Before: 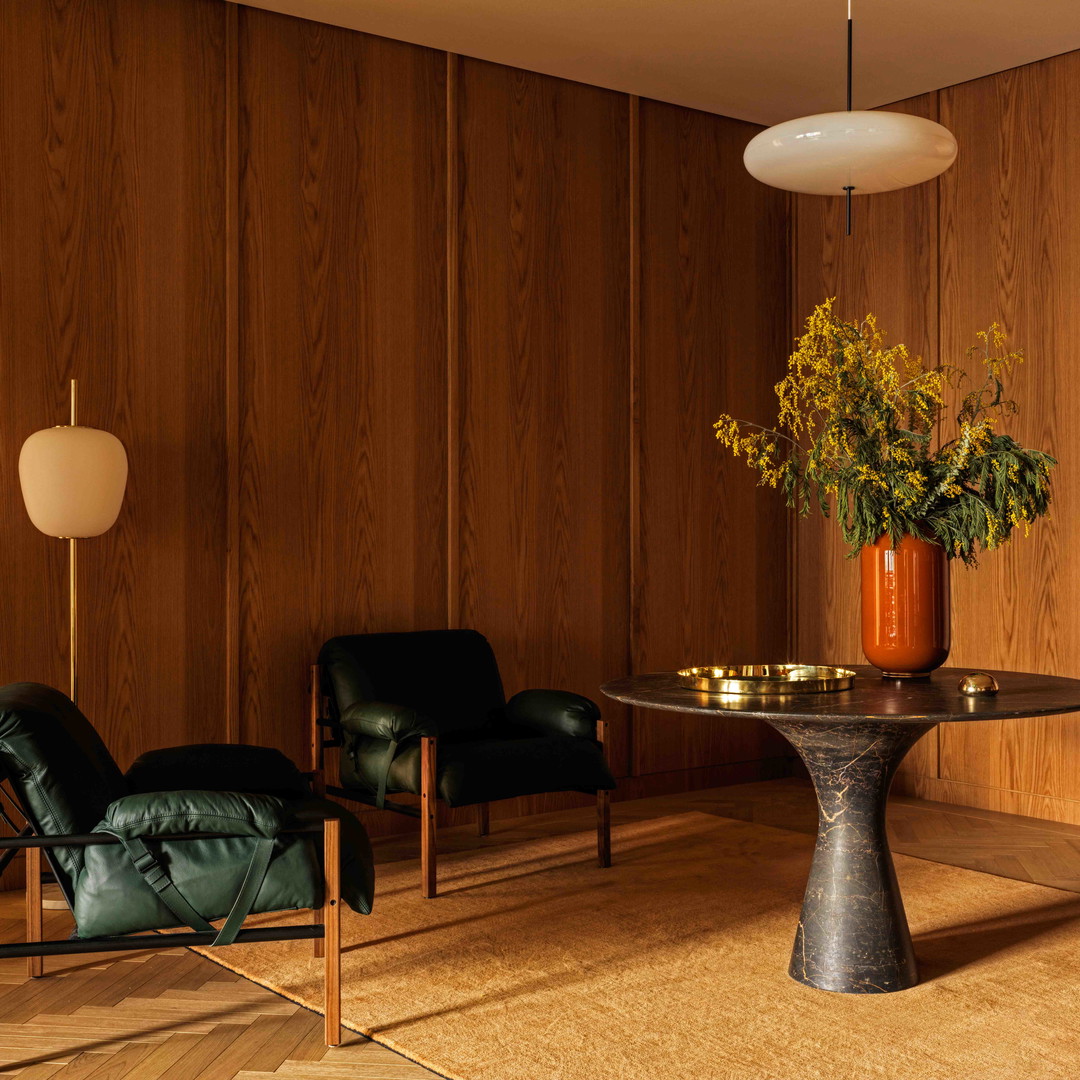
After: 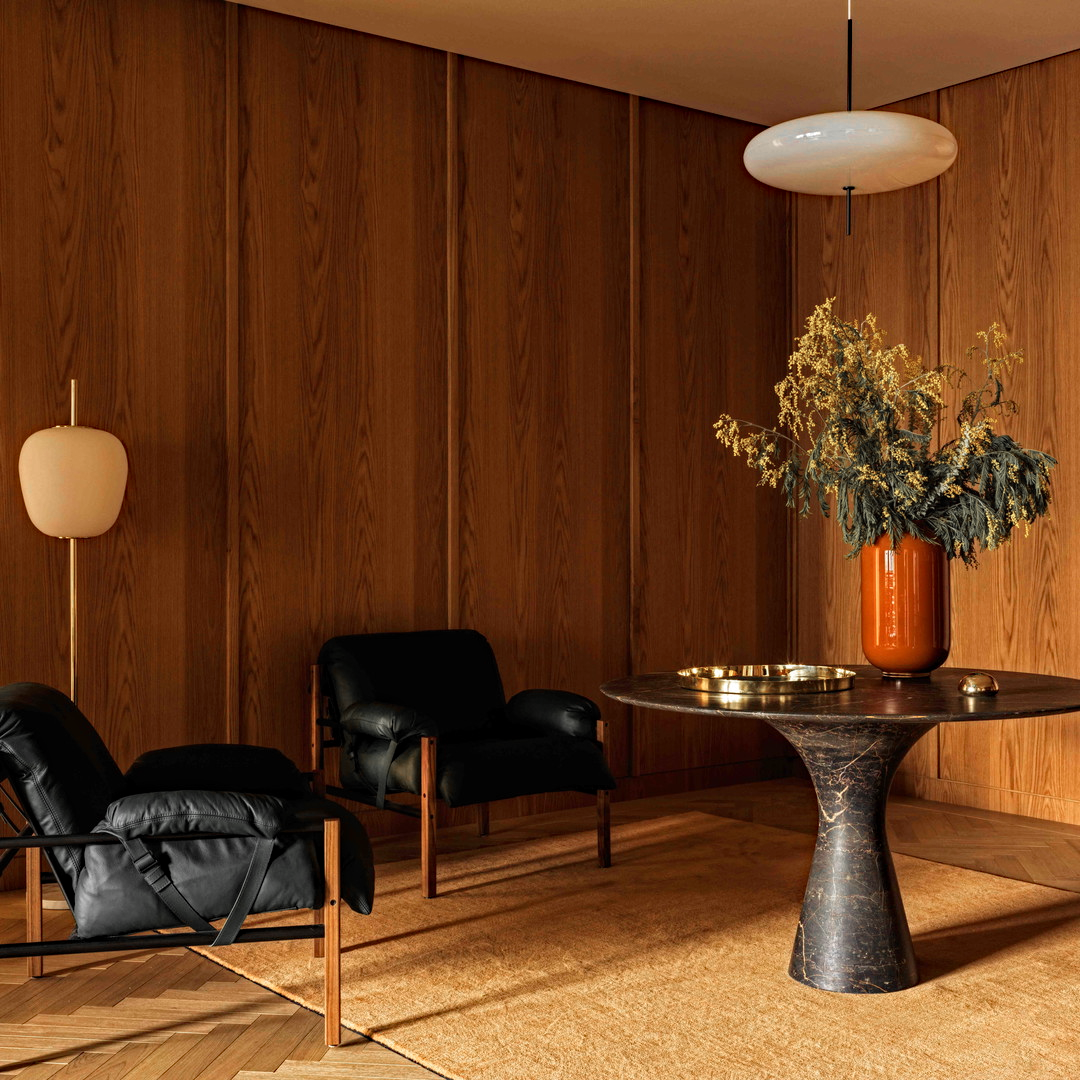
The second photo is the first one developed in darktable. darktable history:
haze removal: strength 0.297, distance 0.243, compatibility mode true, adaptive false
color zones: curves: ch0 [(0, 0.447) (0.184, 0.543) (0.323, 0.476) (0.429, 0.445) (0.571, 0.443) (0.714, 0.451) (0.857, 0.452) (1, 0.447)]; ch1 [(0, 0.464) (0.176, 0.46) (0.287, 0.177) (0.429, 0.002) (0.571, 0) (0.714, 0) (0.857, 0) (1, 0.464)]
